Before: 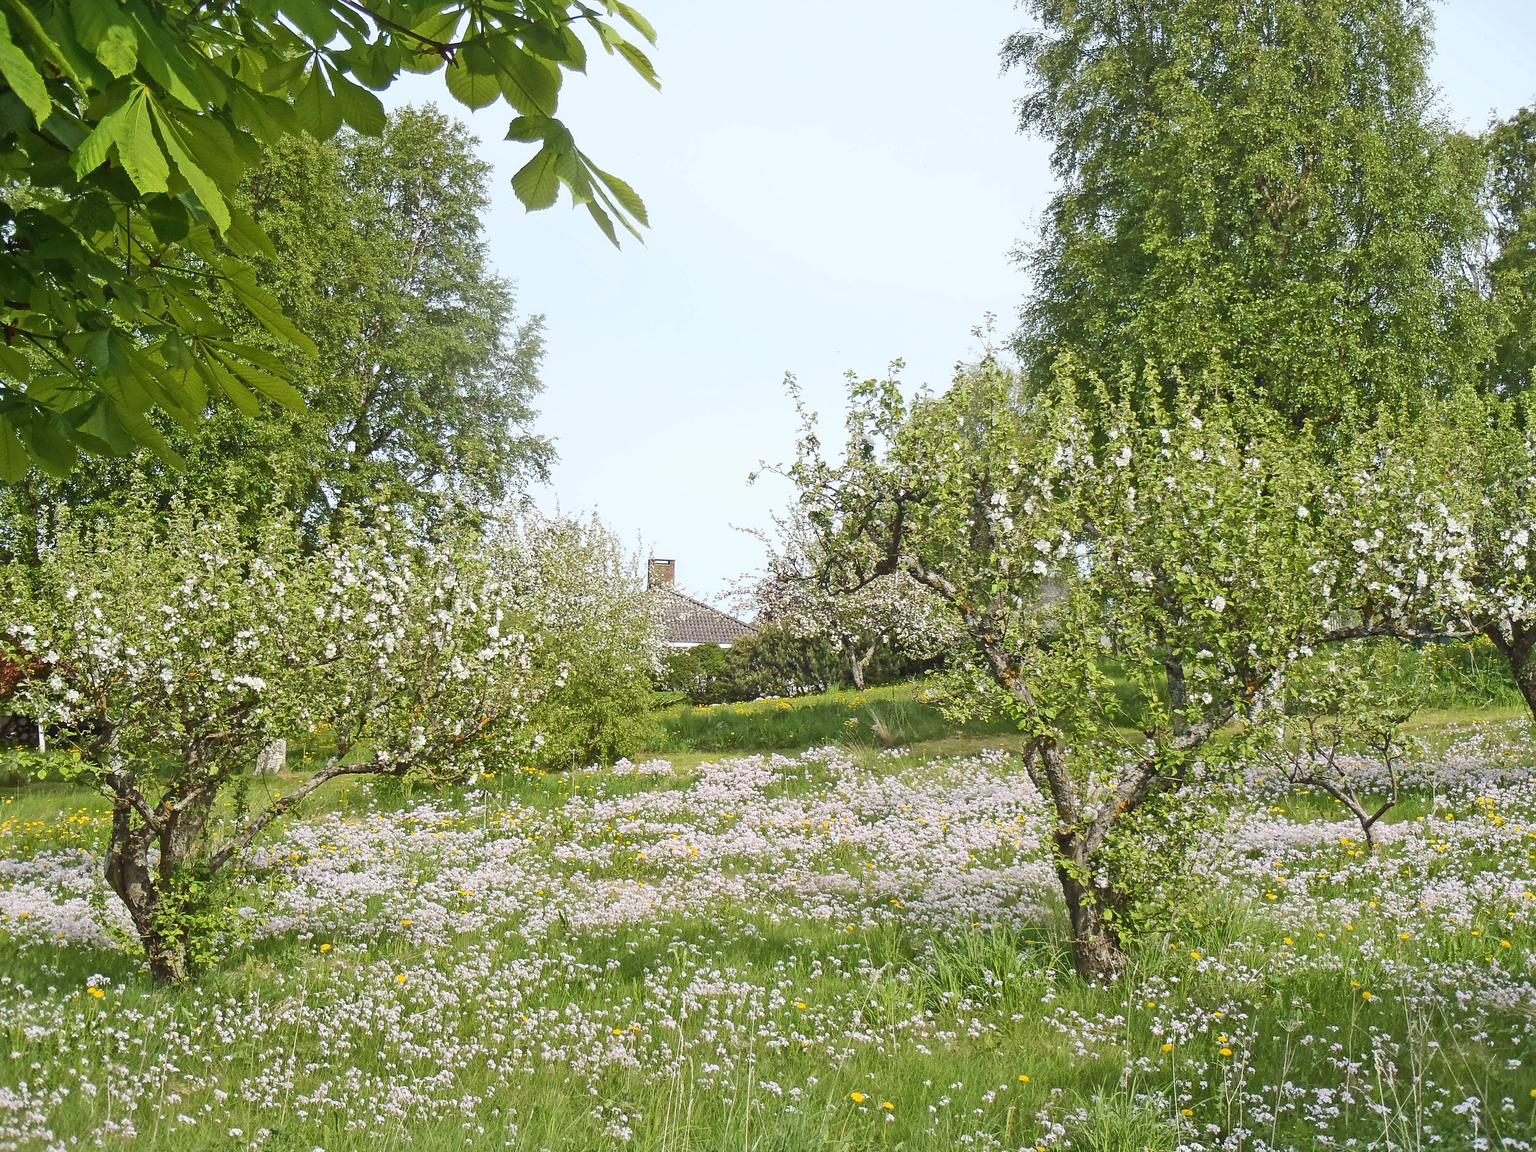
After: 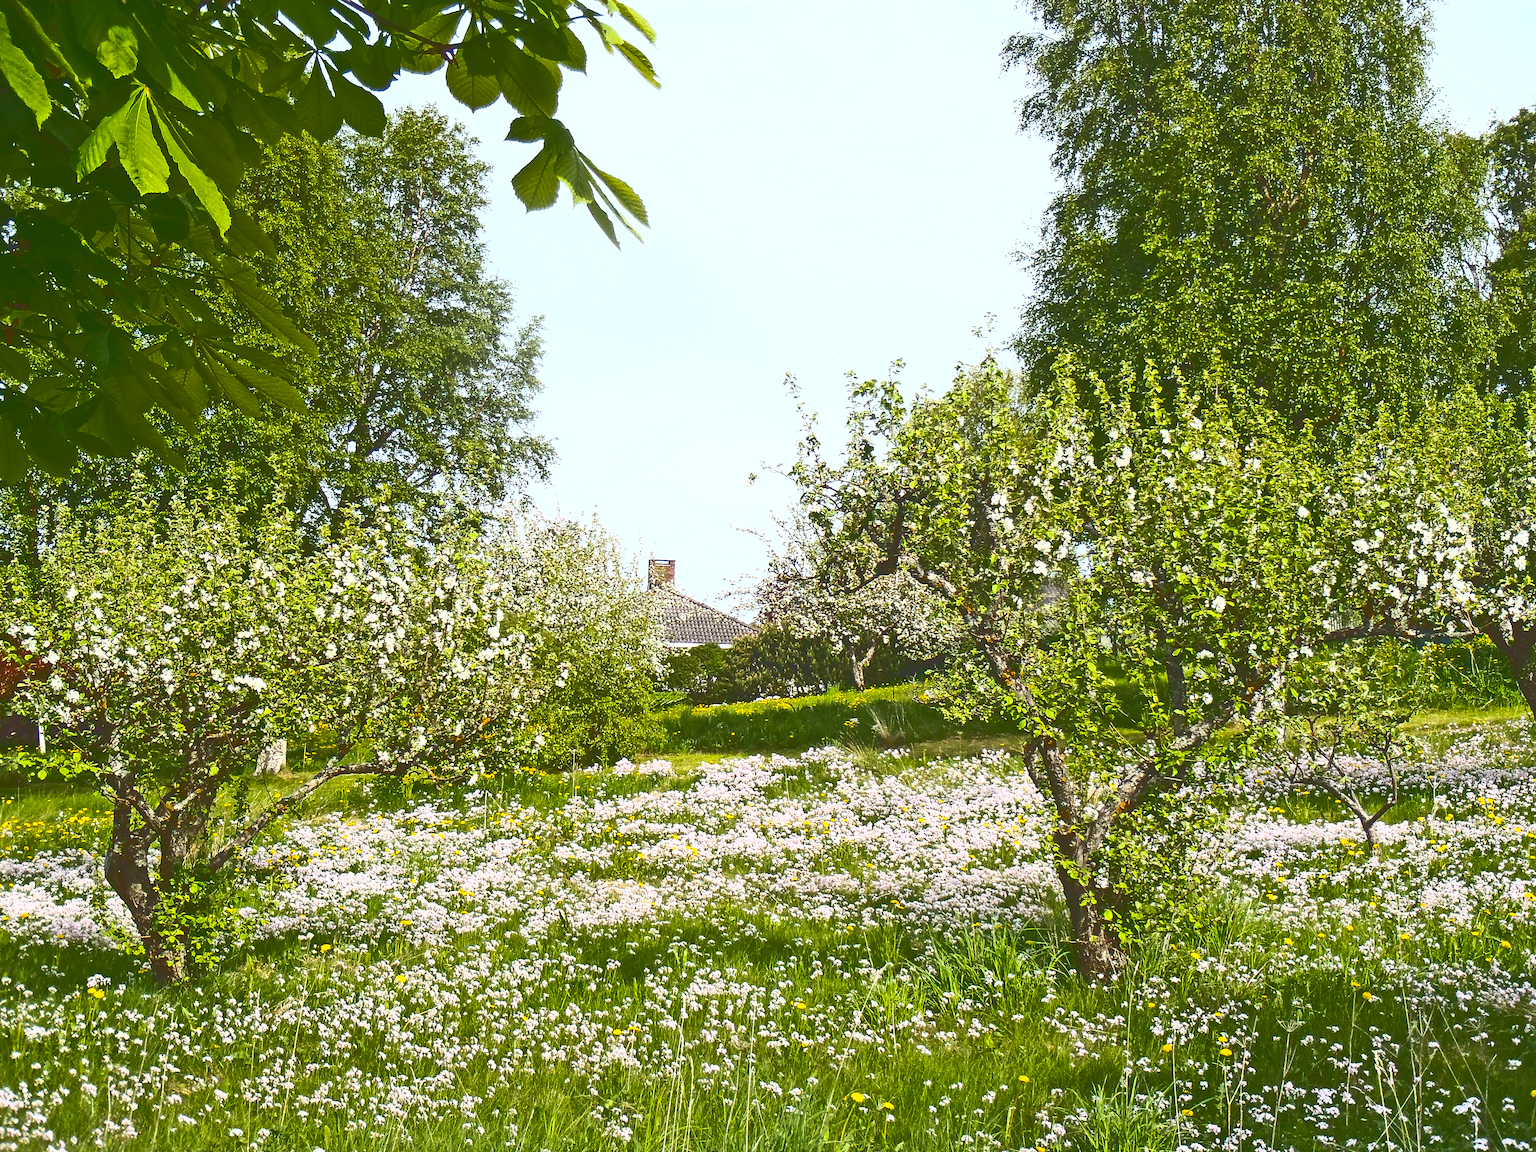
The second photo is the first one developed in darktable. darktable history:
base curve: curves: ch0 [(0, 0.036) (0.007, 0.037) (0.604, 0.887) (1, 1)]
color balance rgb: perceptual saturation grading › global saturation 30.17%, perceptual brilliance grading › highlights 3.609%, perceptual brilliance grading › mid-tones -18.318%, perceptual brilliance grading › shadows -41.424%, global vibrance 20%
